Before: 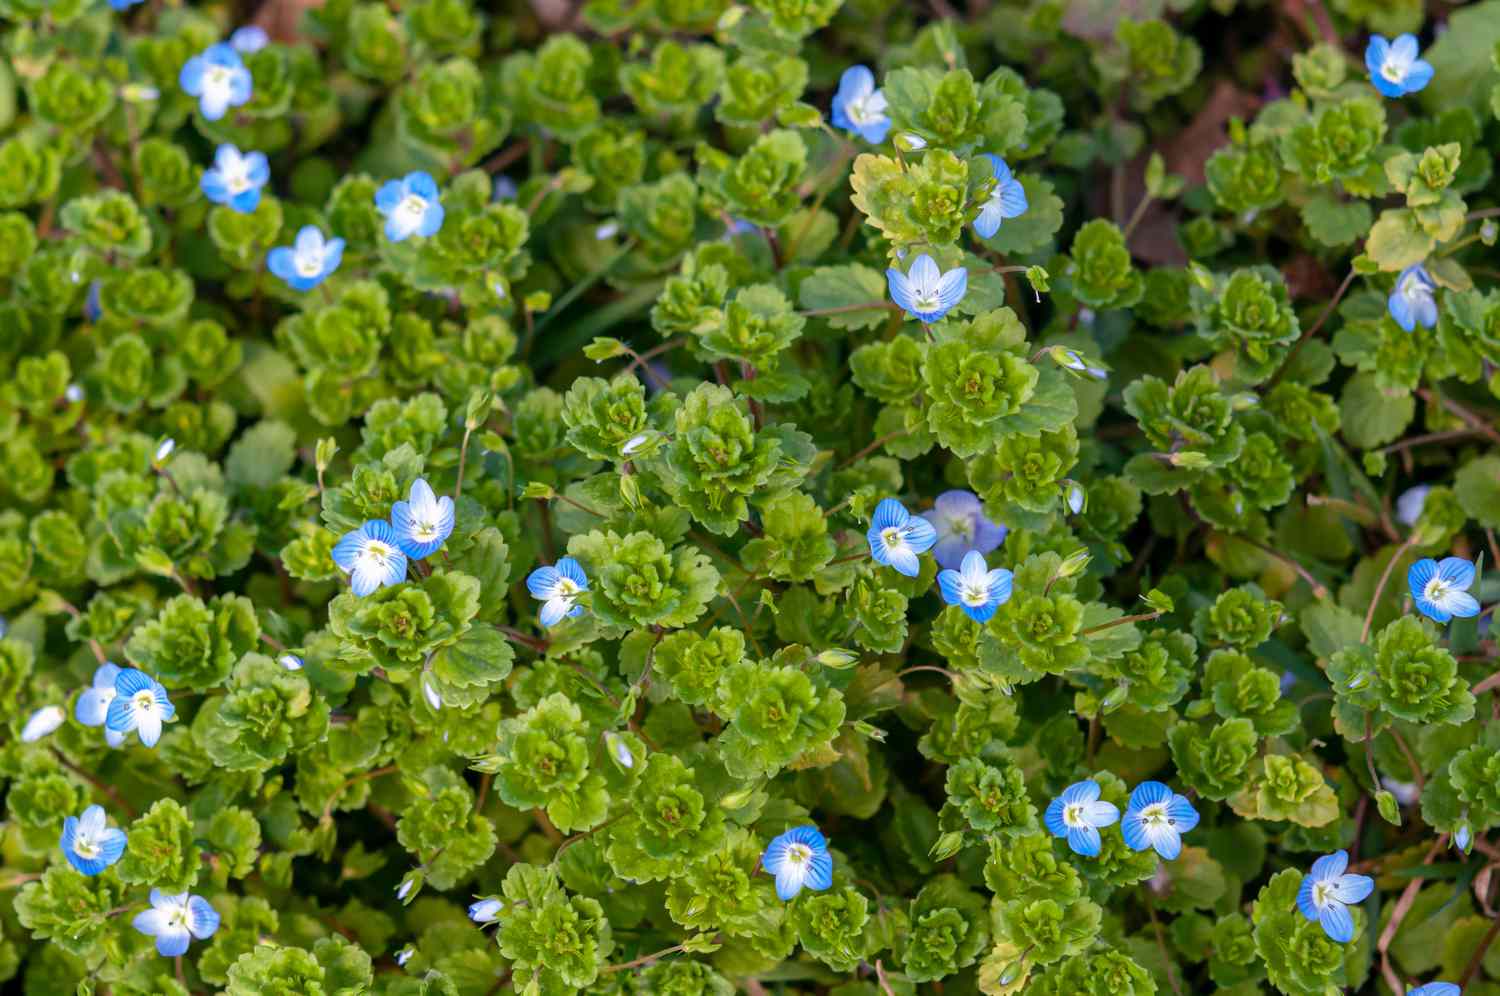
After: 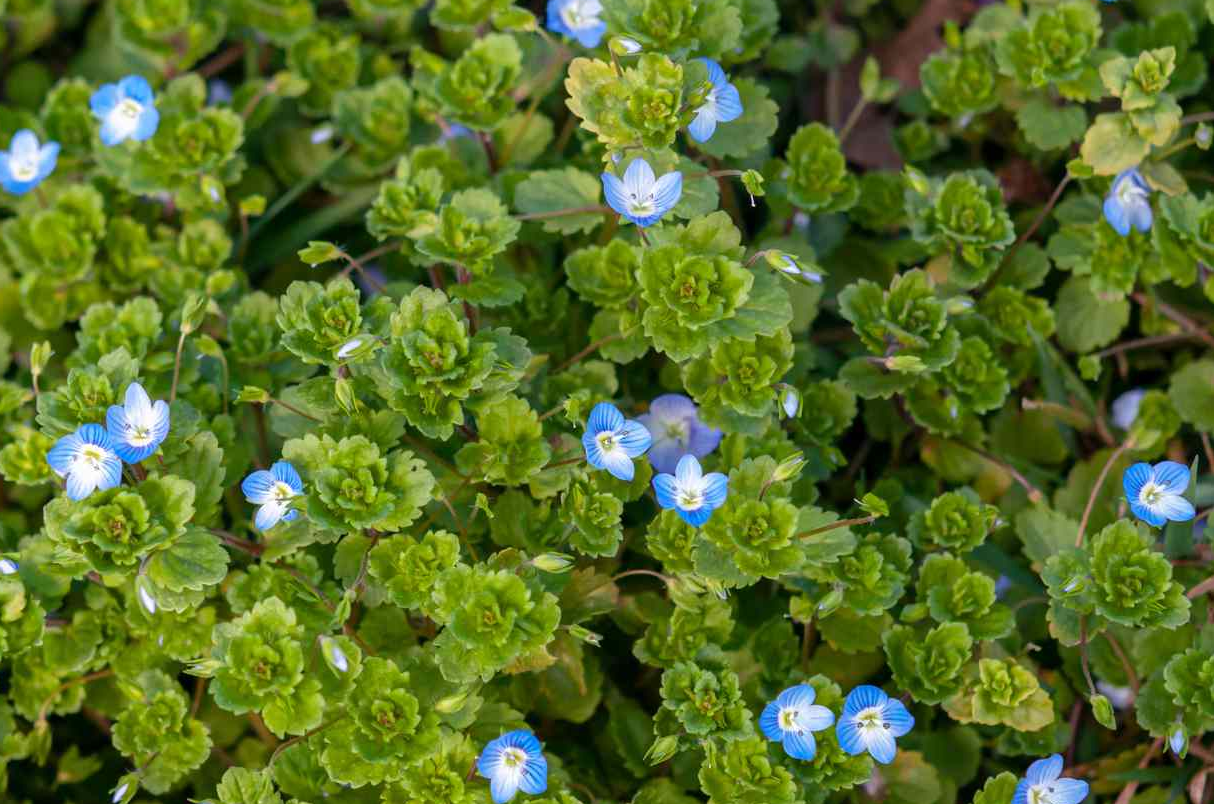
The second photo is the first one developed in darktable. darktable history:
crop: left 19.009%, top 9.693%, right 0%, bottom 9.568%
